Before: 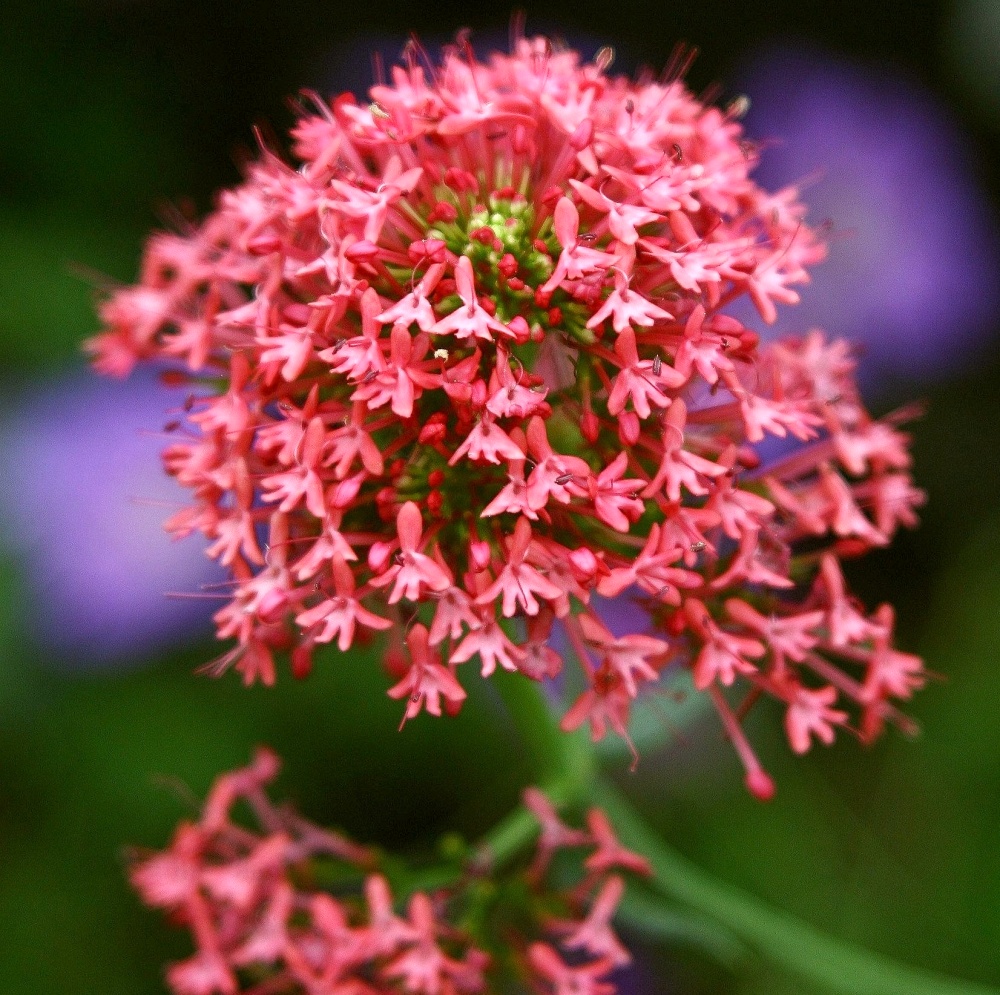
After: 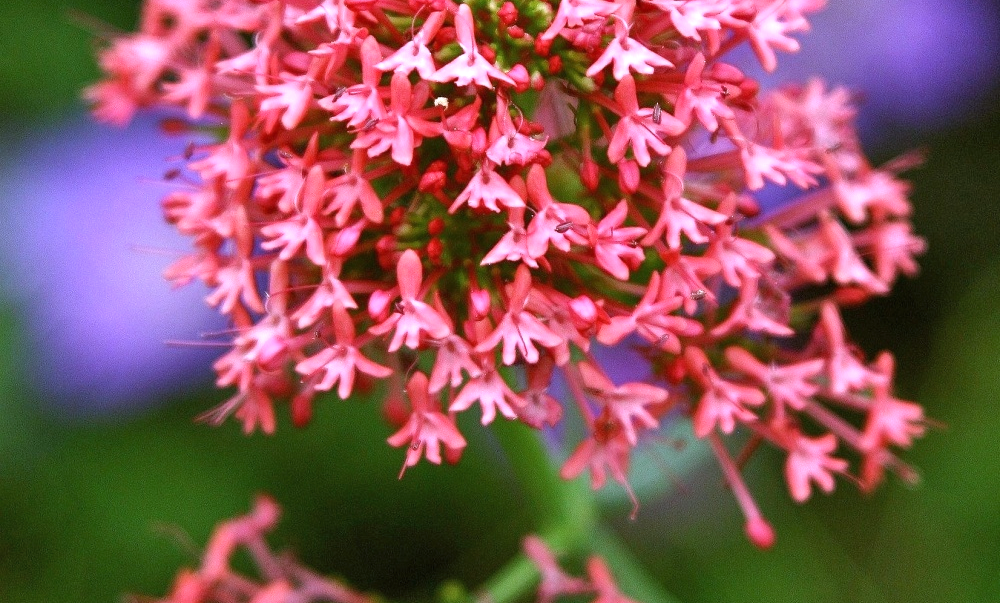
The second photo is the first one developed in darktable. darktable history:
exposure: black level correction 0, exposure 0.3 EV, compensate highlight preservation false
shadows and highlights: white point adjustment 1, soften with gaussian
white balance: red 0.967, blue 1.119, emerald 0.756
crop and rotate: top 25.357%, bottom 13.942%
color balance: input saturation 99%
